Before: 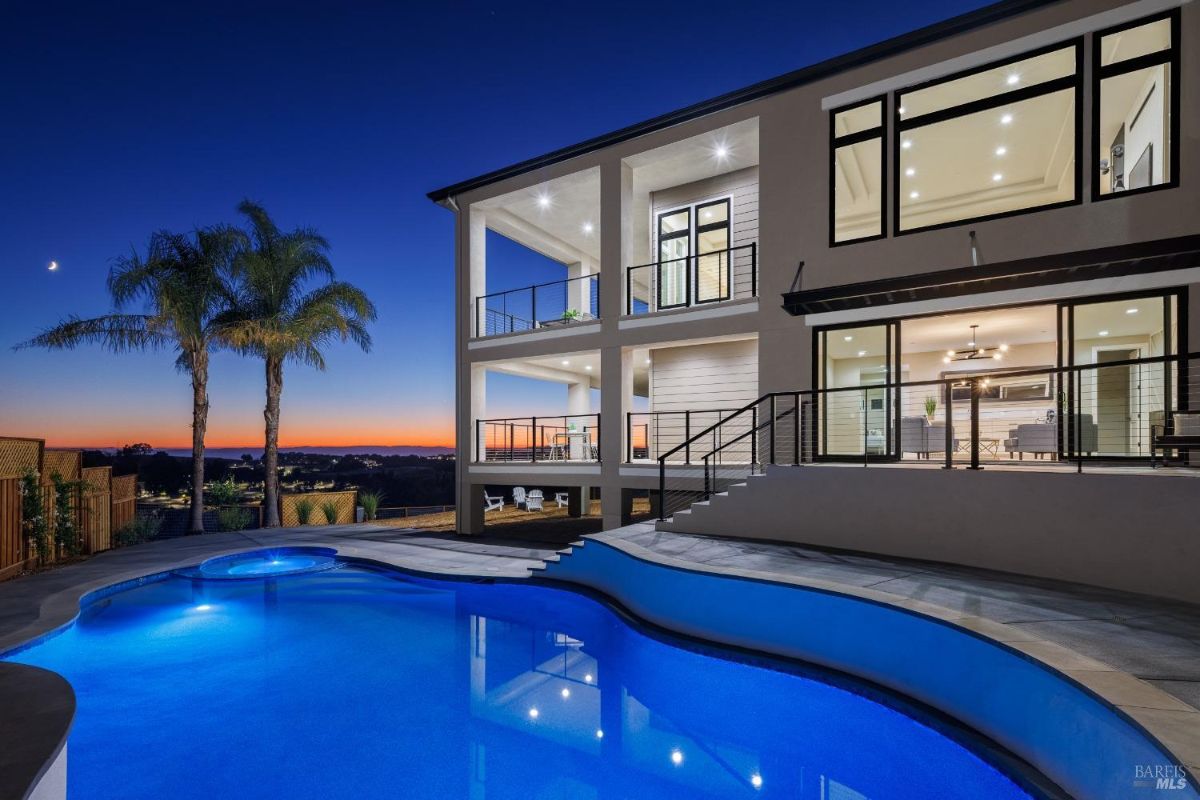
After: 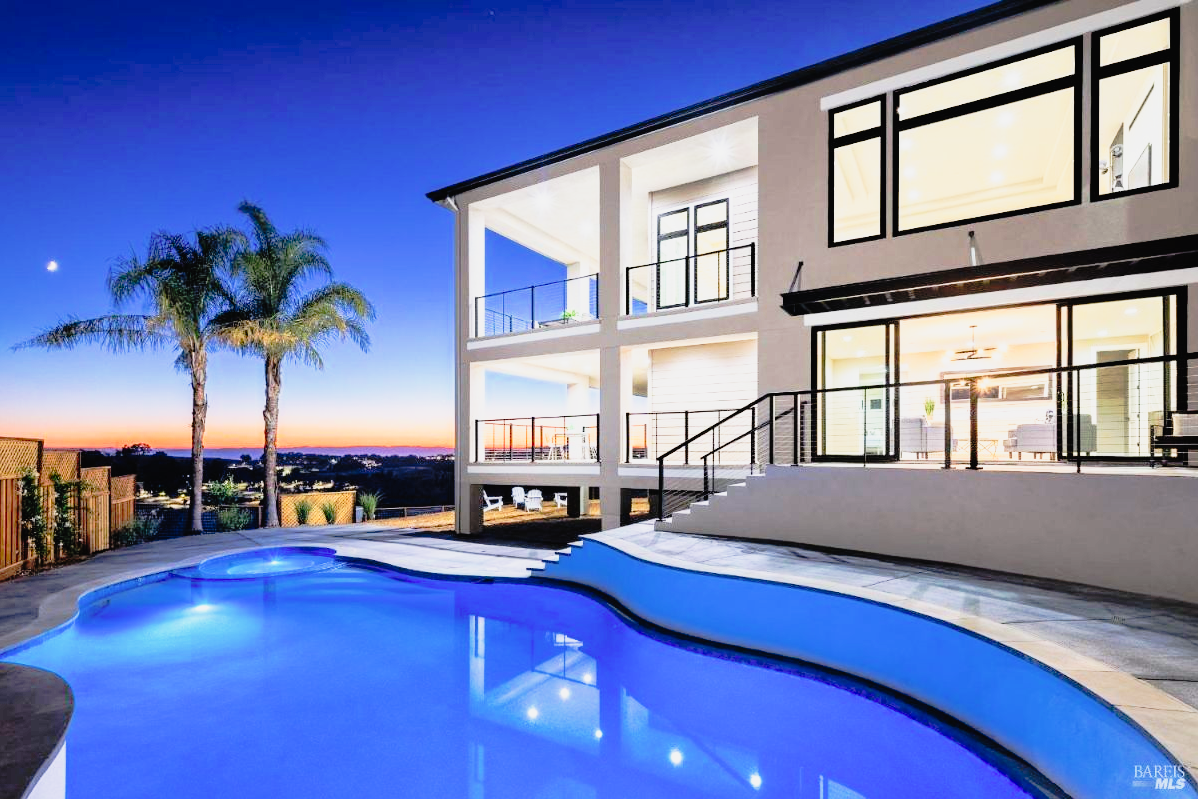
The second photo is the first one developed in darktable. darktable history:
tone curve: curves: ch0 [(0, 0.015) (0.091, 0.055) (0.184, 0.159) (0.304, 0.382) (0.492, 0.579) (0.628, 0.755) (0.832, 0.932) (0.984, 0.963)]; ch1 [(0, 0) (0.34, 0.235) (0.46, 0.46) (0.515, 0.502) (0.553, 0.567) (0.764, 0.815) (1, 1)]; ch2 [(0, 0) (0.44, 0.458) (0.479, 0.492) (0.524, 0.507) (0.557, 0.567) (0.673, 0.699) (1, 1)], preserve colors none
crop and rotate: left 0.089%, bottom 0.014%
exposure: black level correction 0, exposure 1.441 EV, compensate highlight preservation false
filmic rgb: black relative exposure -7.11 EV, white relative exposure 5.38 EV, hardness 3.02, color science v6 (2022)
